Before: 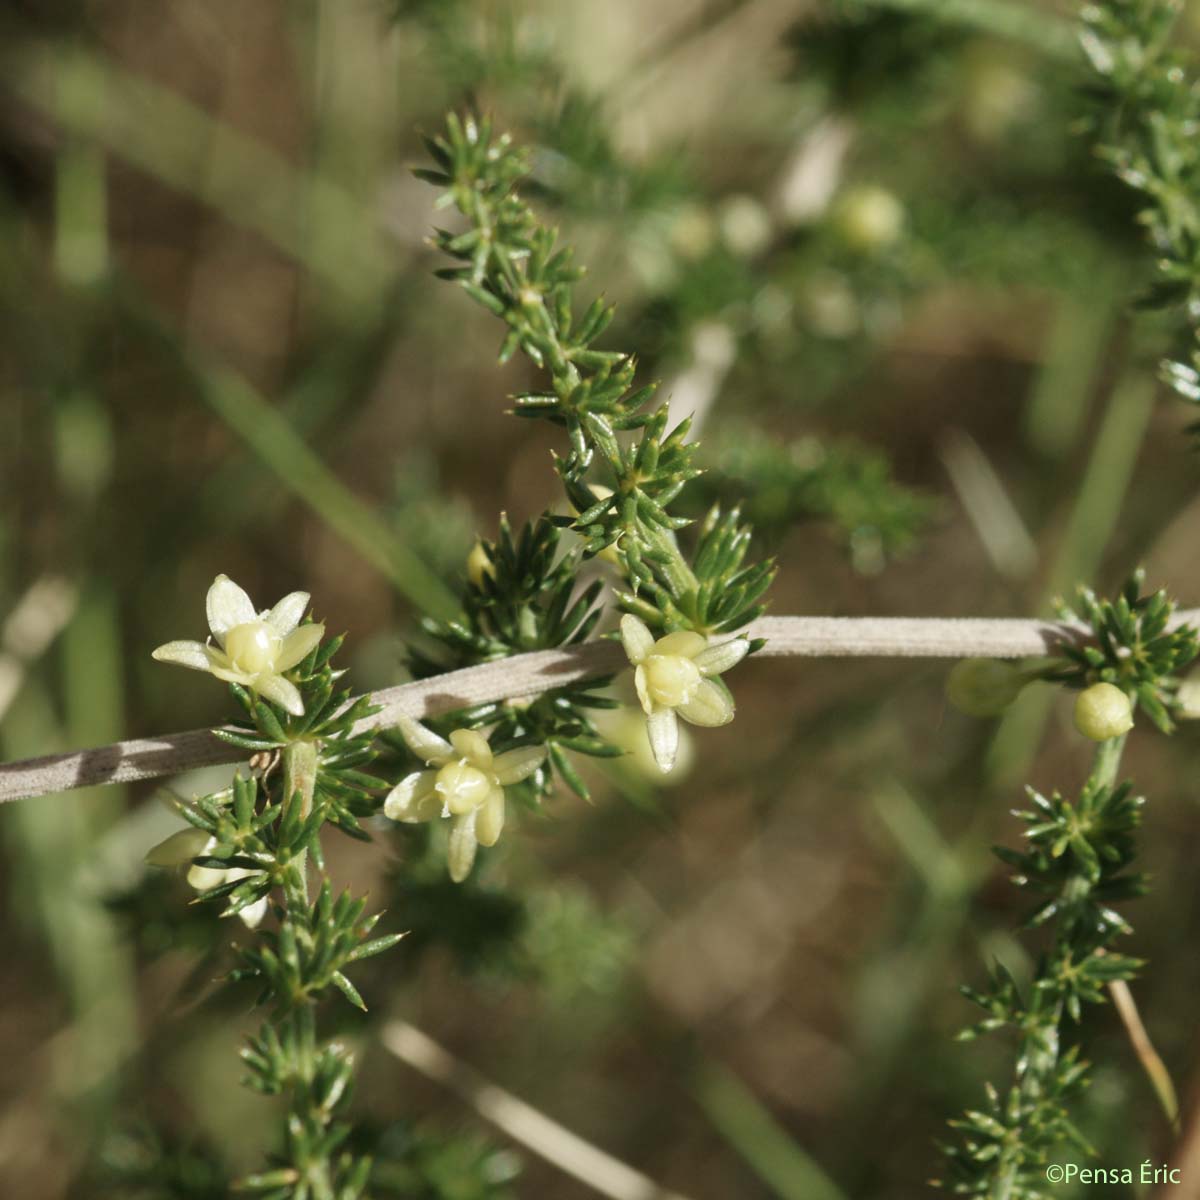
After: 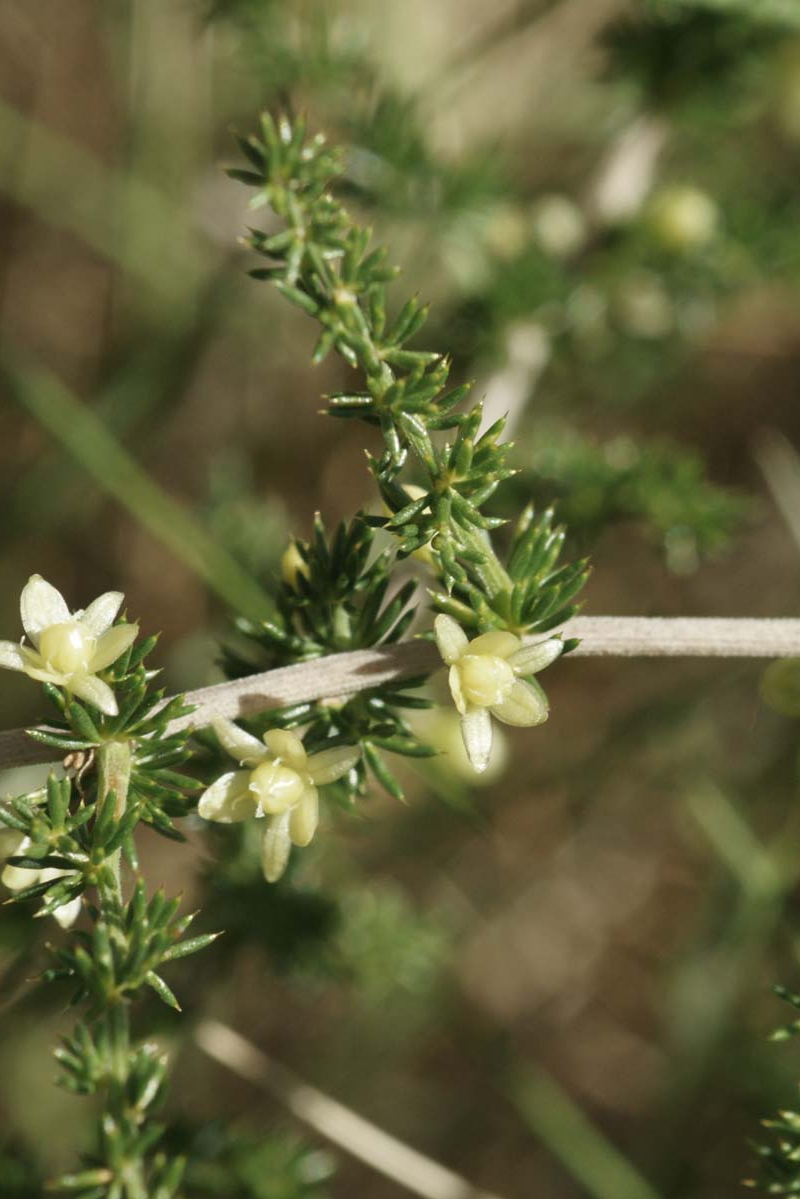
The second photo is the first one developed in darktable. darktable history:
crop and rotate: left 15.541%, right 17.79%
